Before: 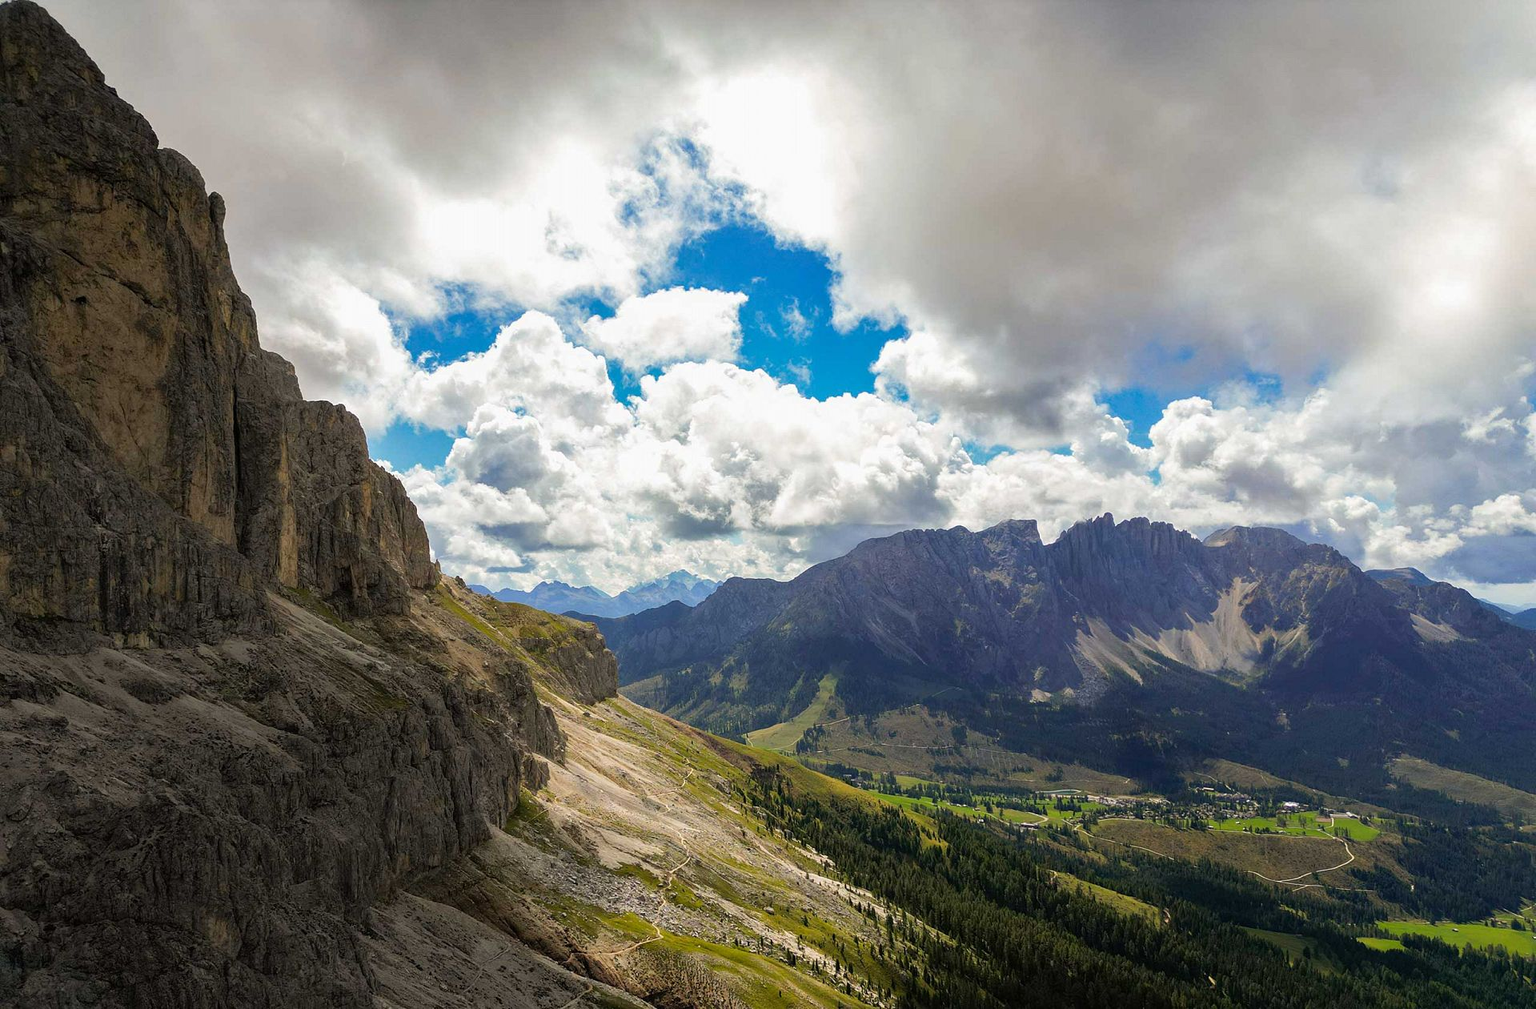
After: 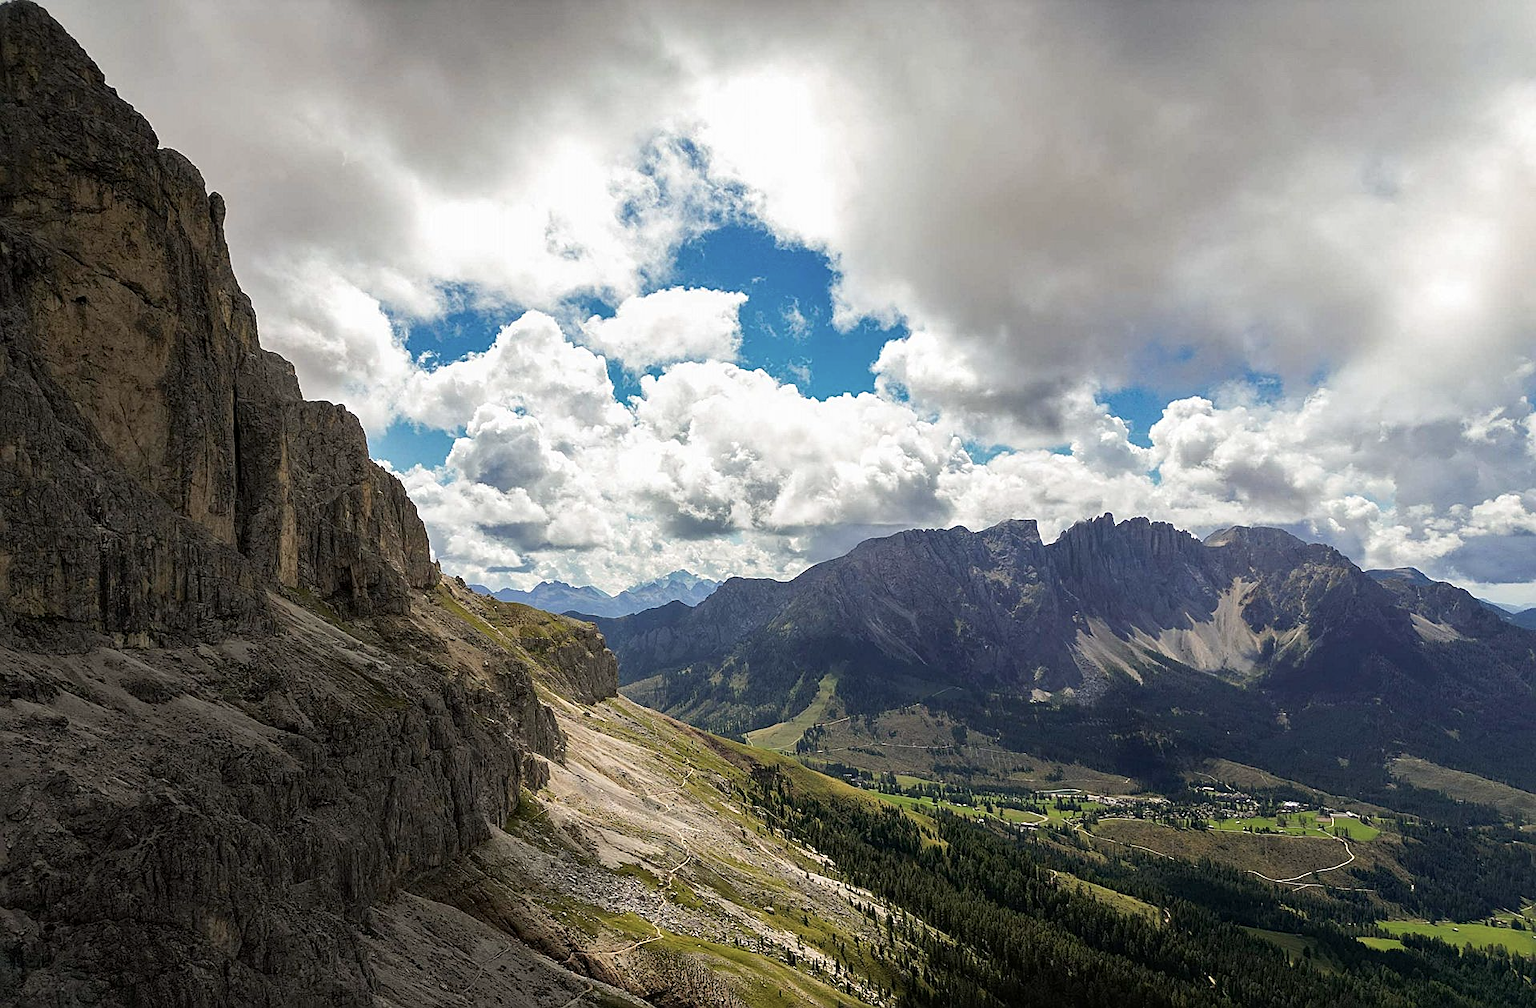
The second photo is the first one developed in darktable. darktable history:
local contrast: mode bilateral grid, contrast 100, coarseness 100, detail 108%, midtone range 0.2
sharpen: on, module defaults
contrast brightness saturation: contrast 0.062, brightness -0.01, saturation -0.222
